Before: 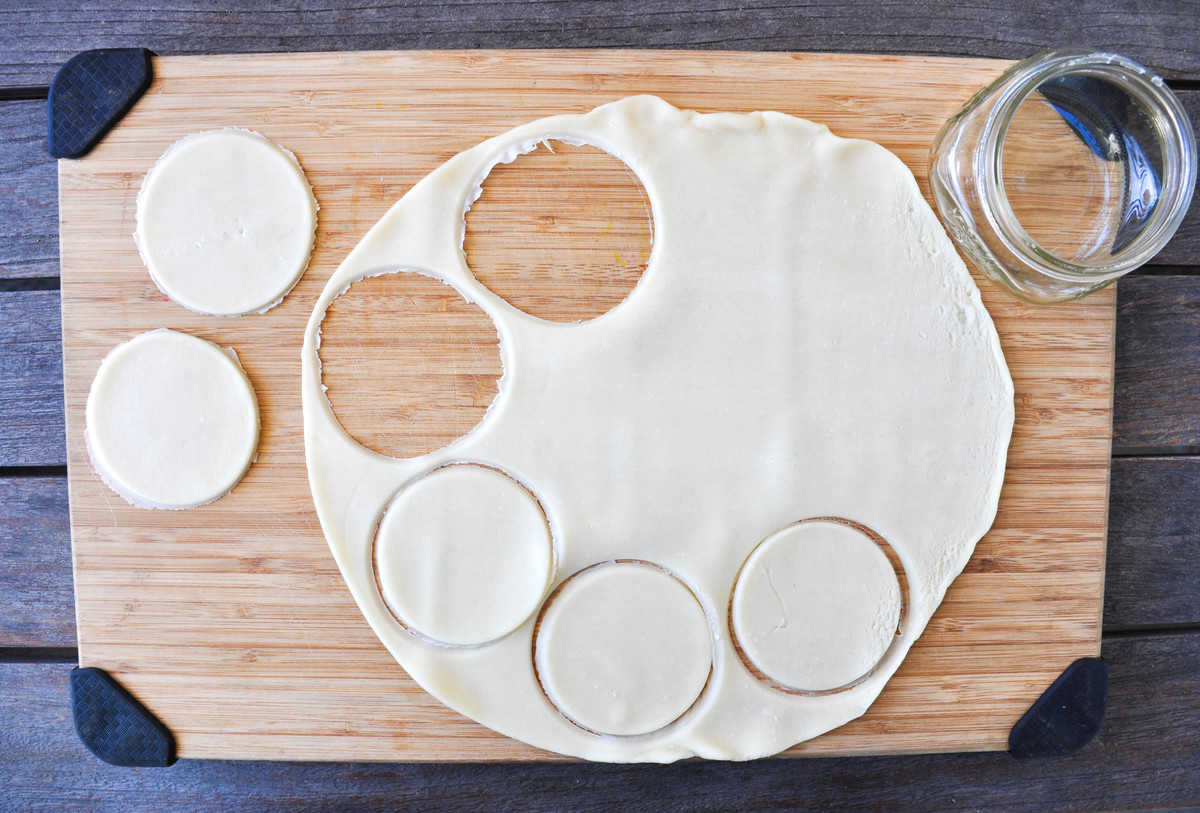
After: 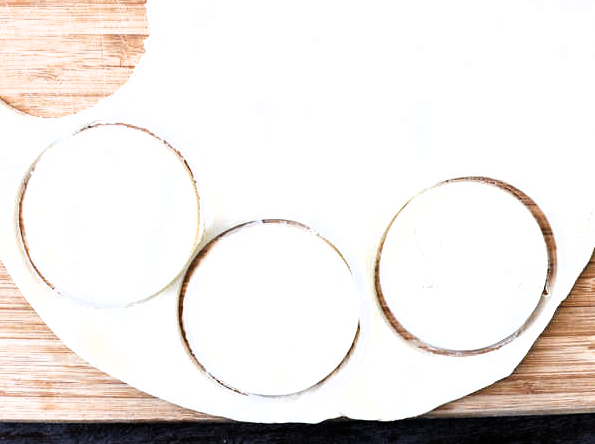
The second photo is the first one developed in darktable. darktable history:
filmic rgb: black relative exposure -8.3 EV, white relative exposure 2.21 EV, hardness 7.09, latitude 86.36%, contrast 1.711, highlights saturation mix -3.1%, shadows ↔ highlights balance -2.17%
tone curve: color space Lab, linked channels, preserve colors none
crop: left 29.476%, top 41.851%, right 20.933%, bottom 3.513%
